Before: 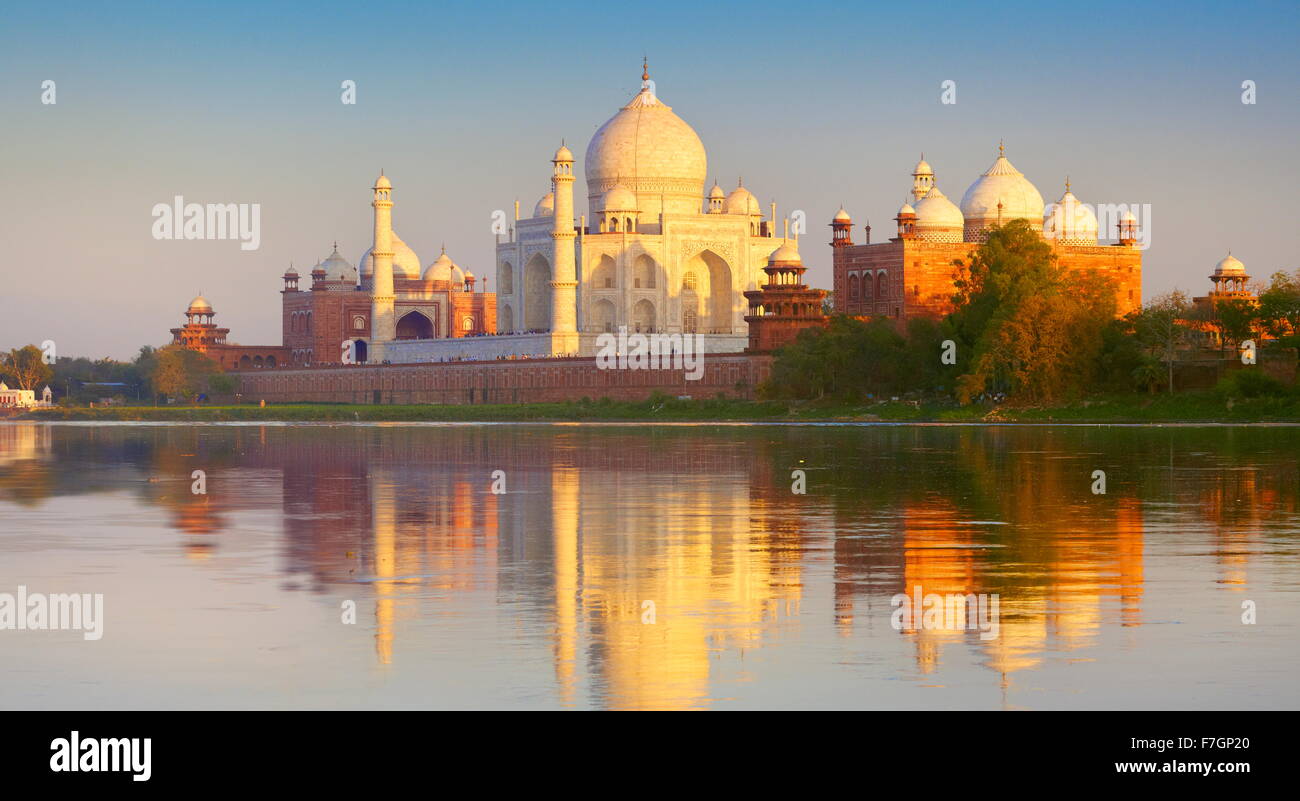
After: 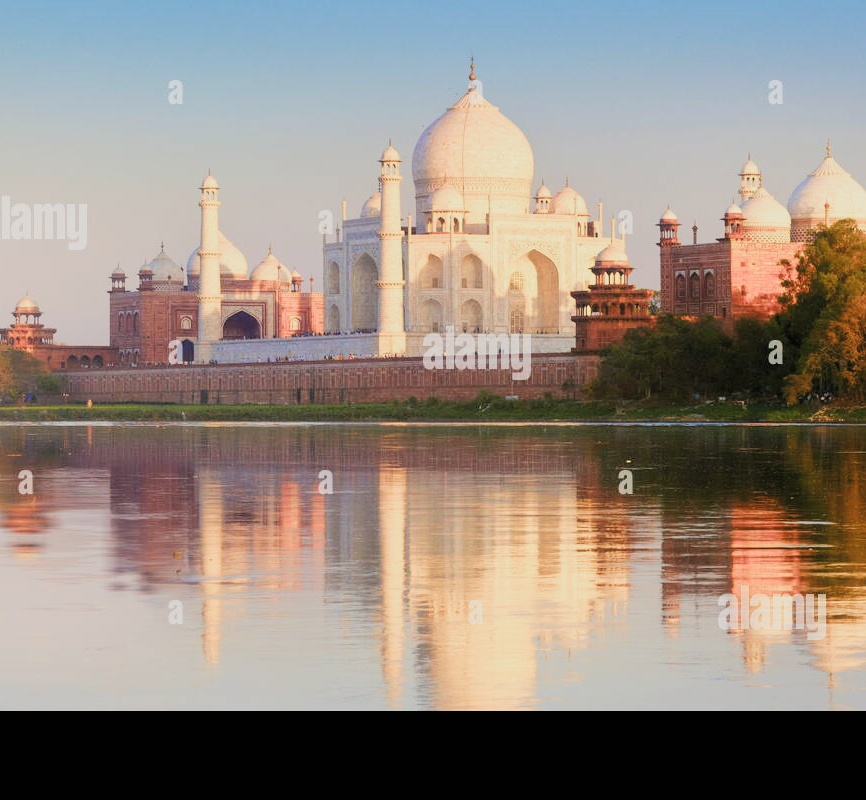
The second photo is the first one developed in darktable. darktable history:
filmic rgb: black relative exposure -5.06 EV, white relative exposure 3.96 EV, hardness 2.88, contrast 1.301, color science v5 (2021), contrast in shadows safe, contrast in highlights safe
exposure: exposure 0.376 EV, compensate highlight preservation false
haze removal: strength -0.088, distance 0.361, compatibility mode true, adaptive false
crop and rotate: left 13.343%, right 20.006%
